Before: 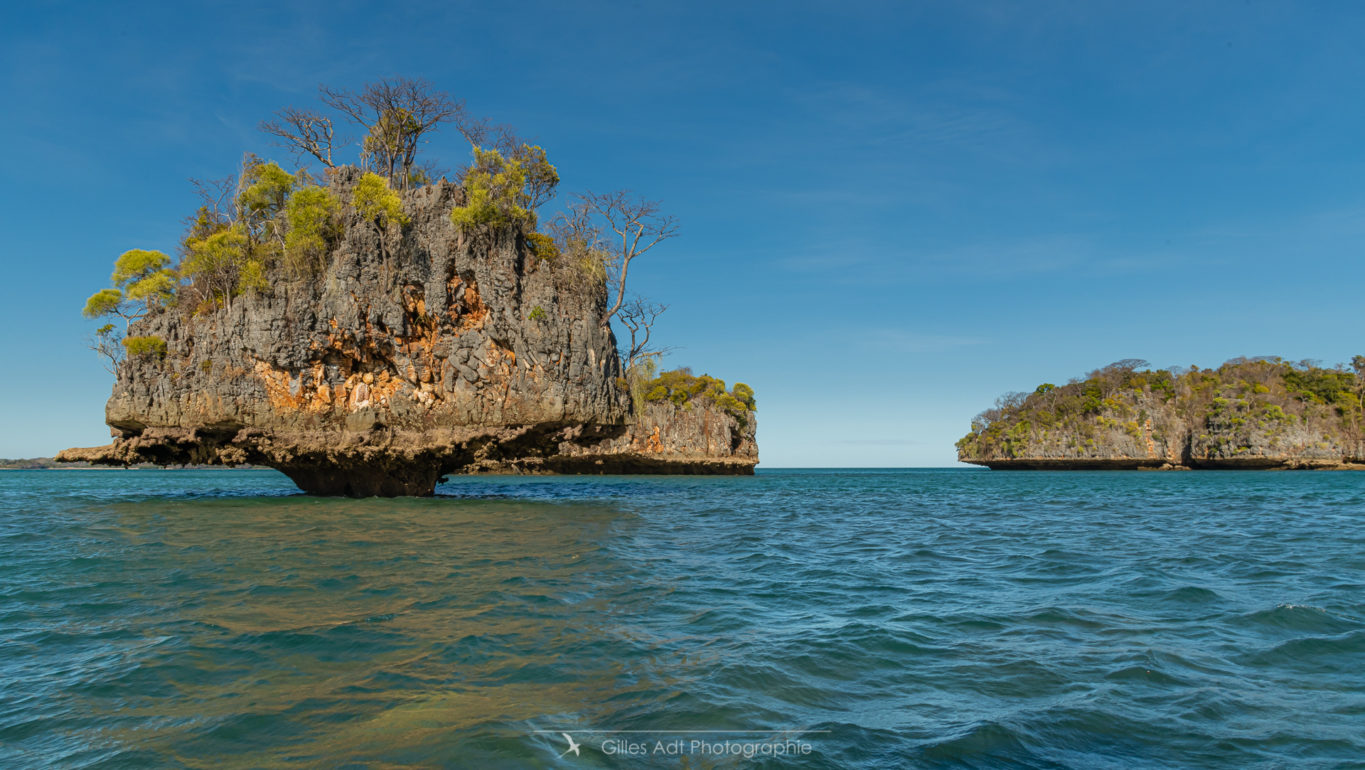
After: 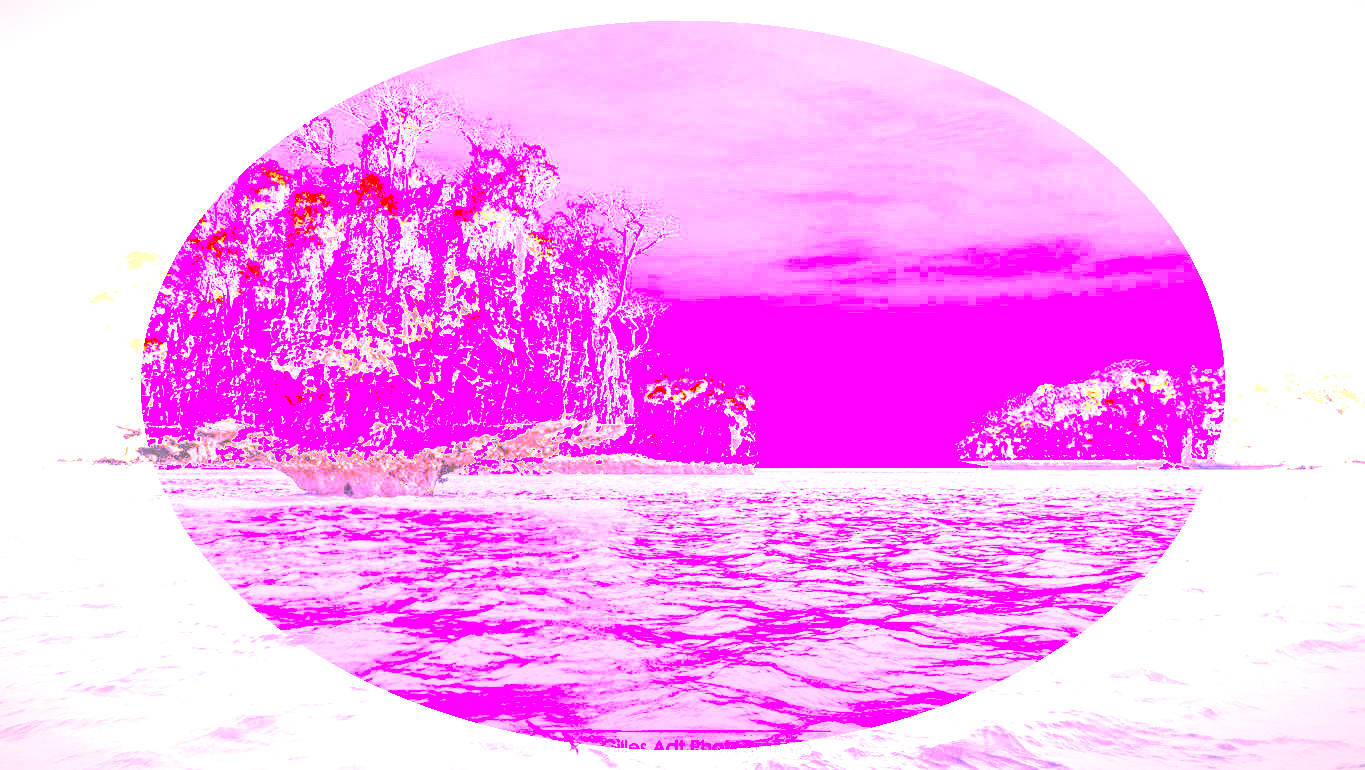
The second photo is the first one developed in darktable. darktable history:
exposure: exposure 1 EV, compensate highlight preservation false
white balance: red 8, blue 8
local contrast: detail 130%
vignetting: fall-off start 79.43%, saturation -0.649, width/height ratio 1.327, unbound false
